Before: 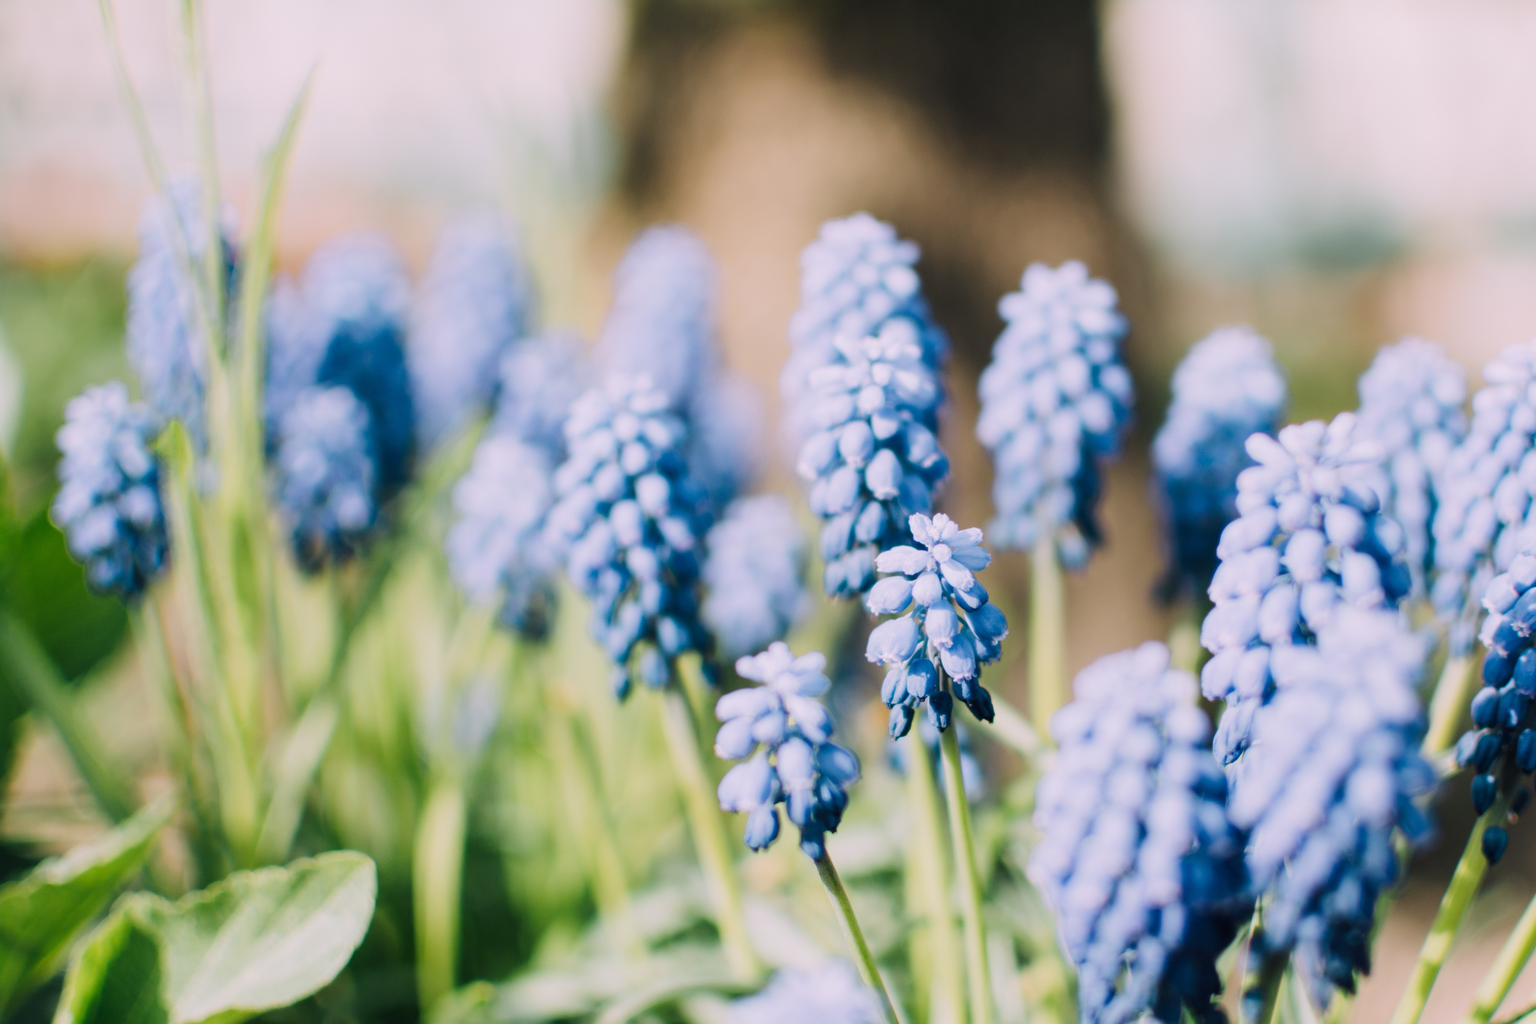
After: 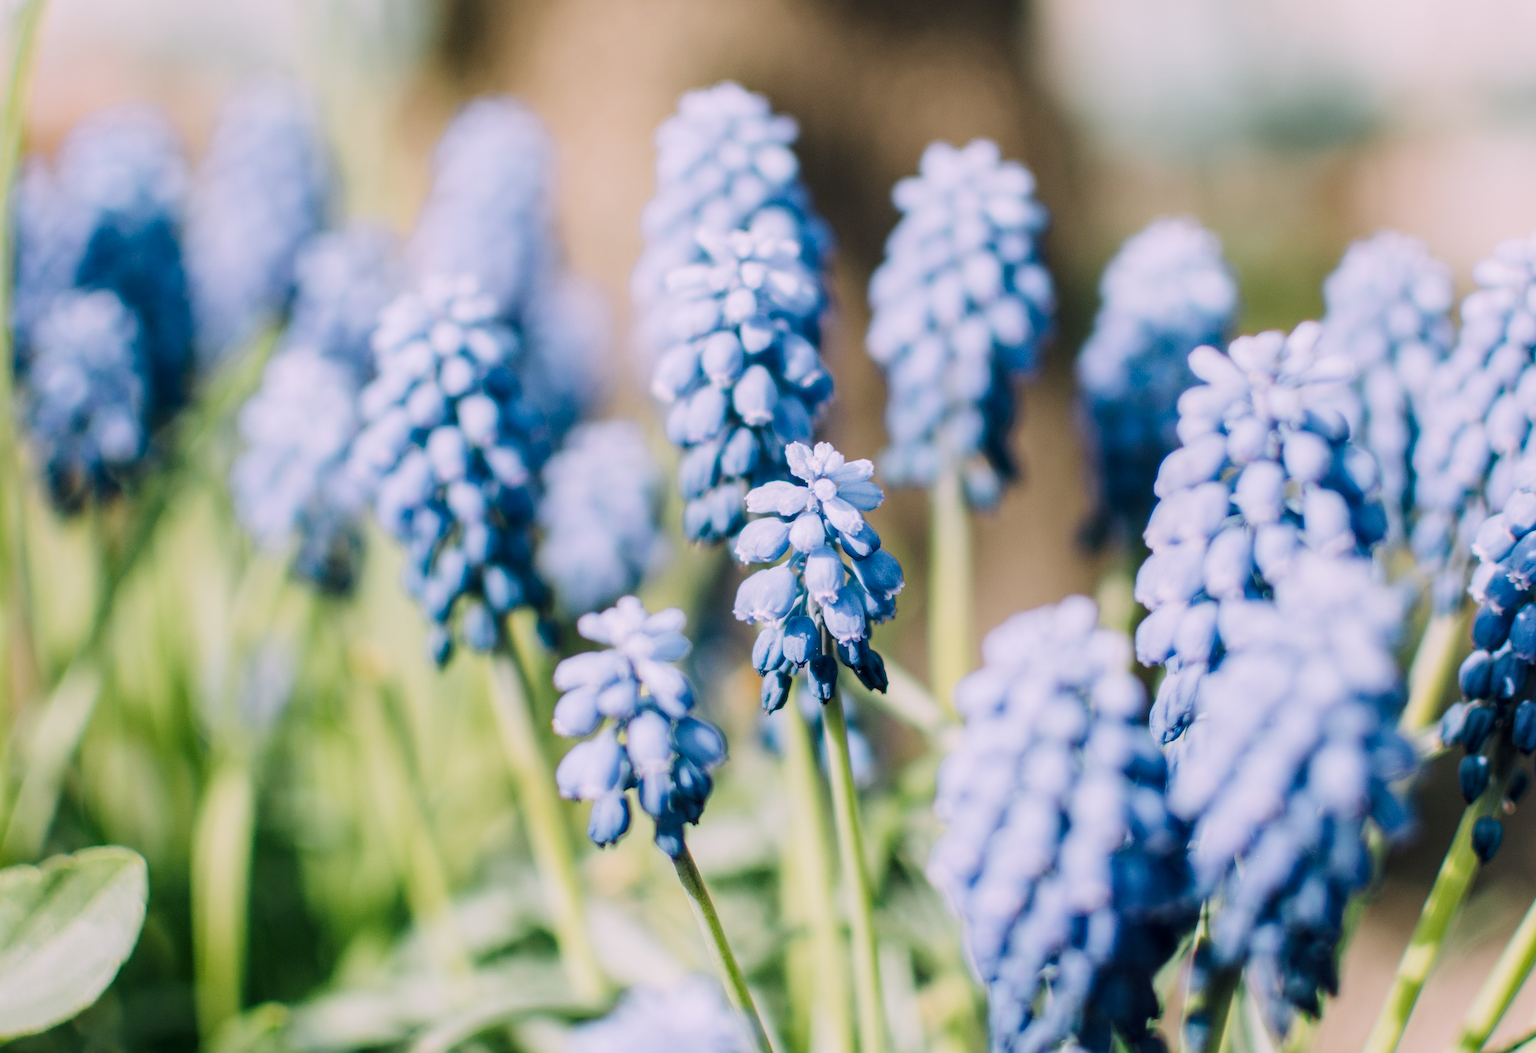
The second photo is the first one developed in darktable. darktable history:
sharpen: on, module defaults
local contrast: on, module defaults
crop: left 16.527%, top 14.151%
